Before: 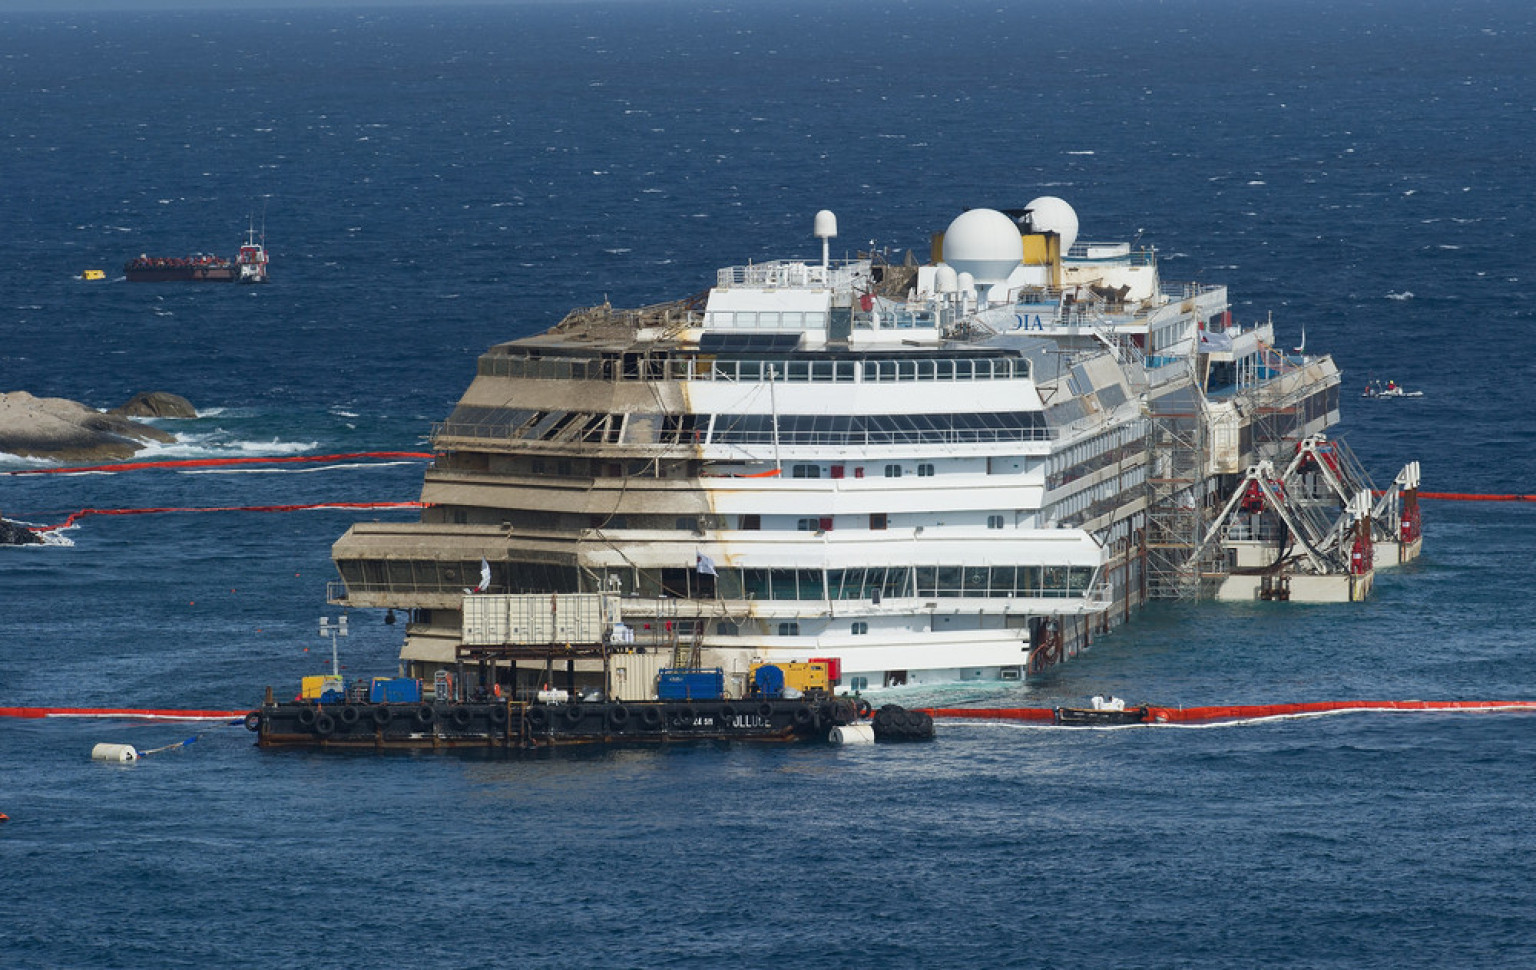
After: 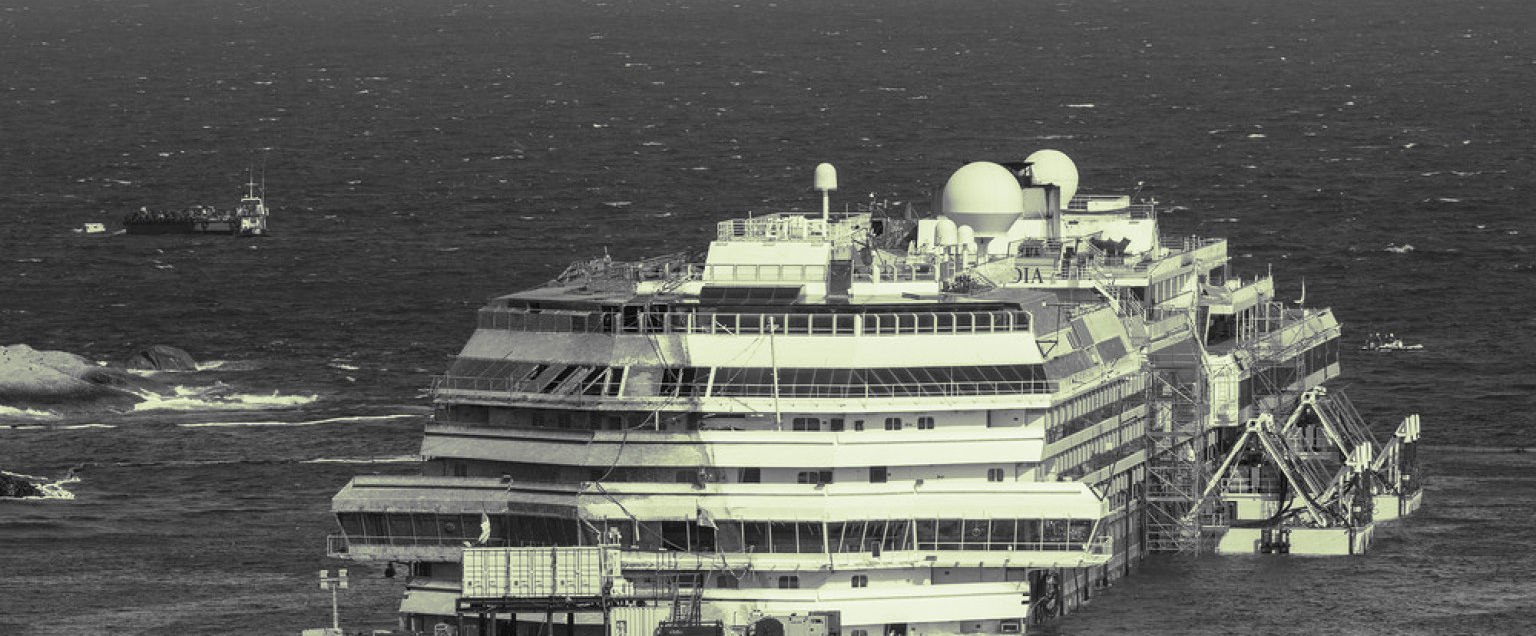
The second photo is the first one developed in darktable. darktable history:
monochrome: a 32, b 64, size 2.3
crop and rotate: top 4.848%, bottom 29.503%
local contrast: on, module defaults
split-toning: shadows › hue 290.82°, shadows › saturation 0.34, highlights › saturation 0.38, balance 0, compress 50%
